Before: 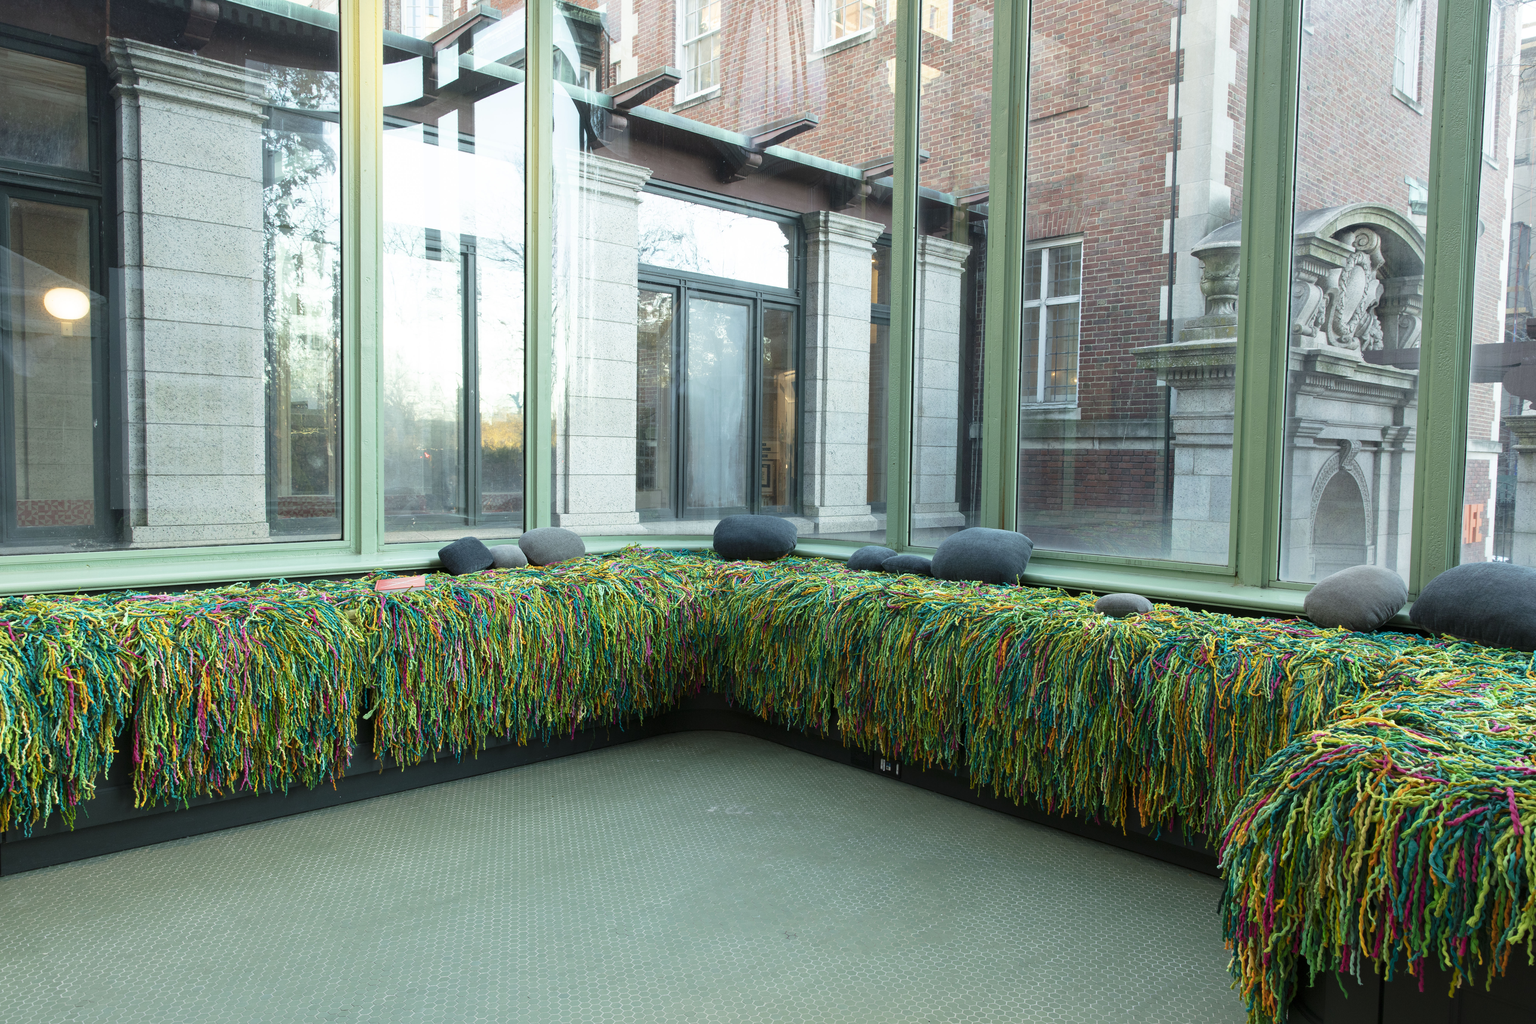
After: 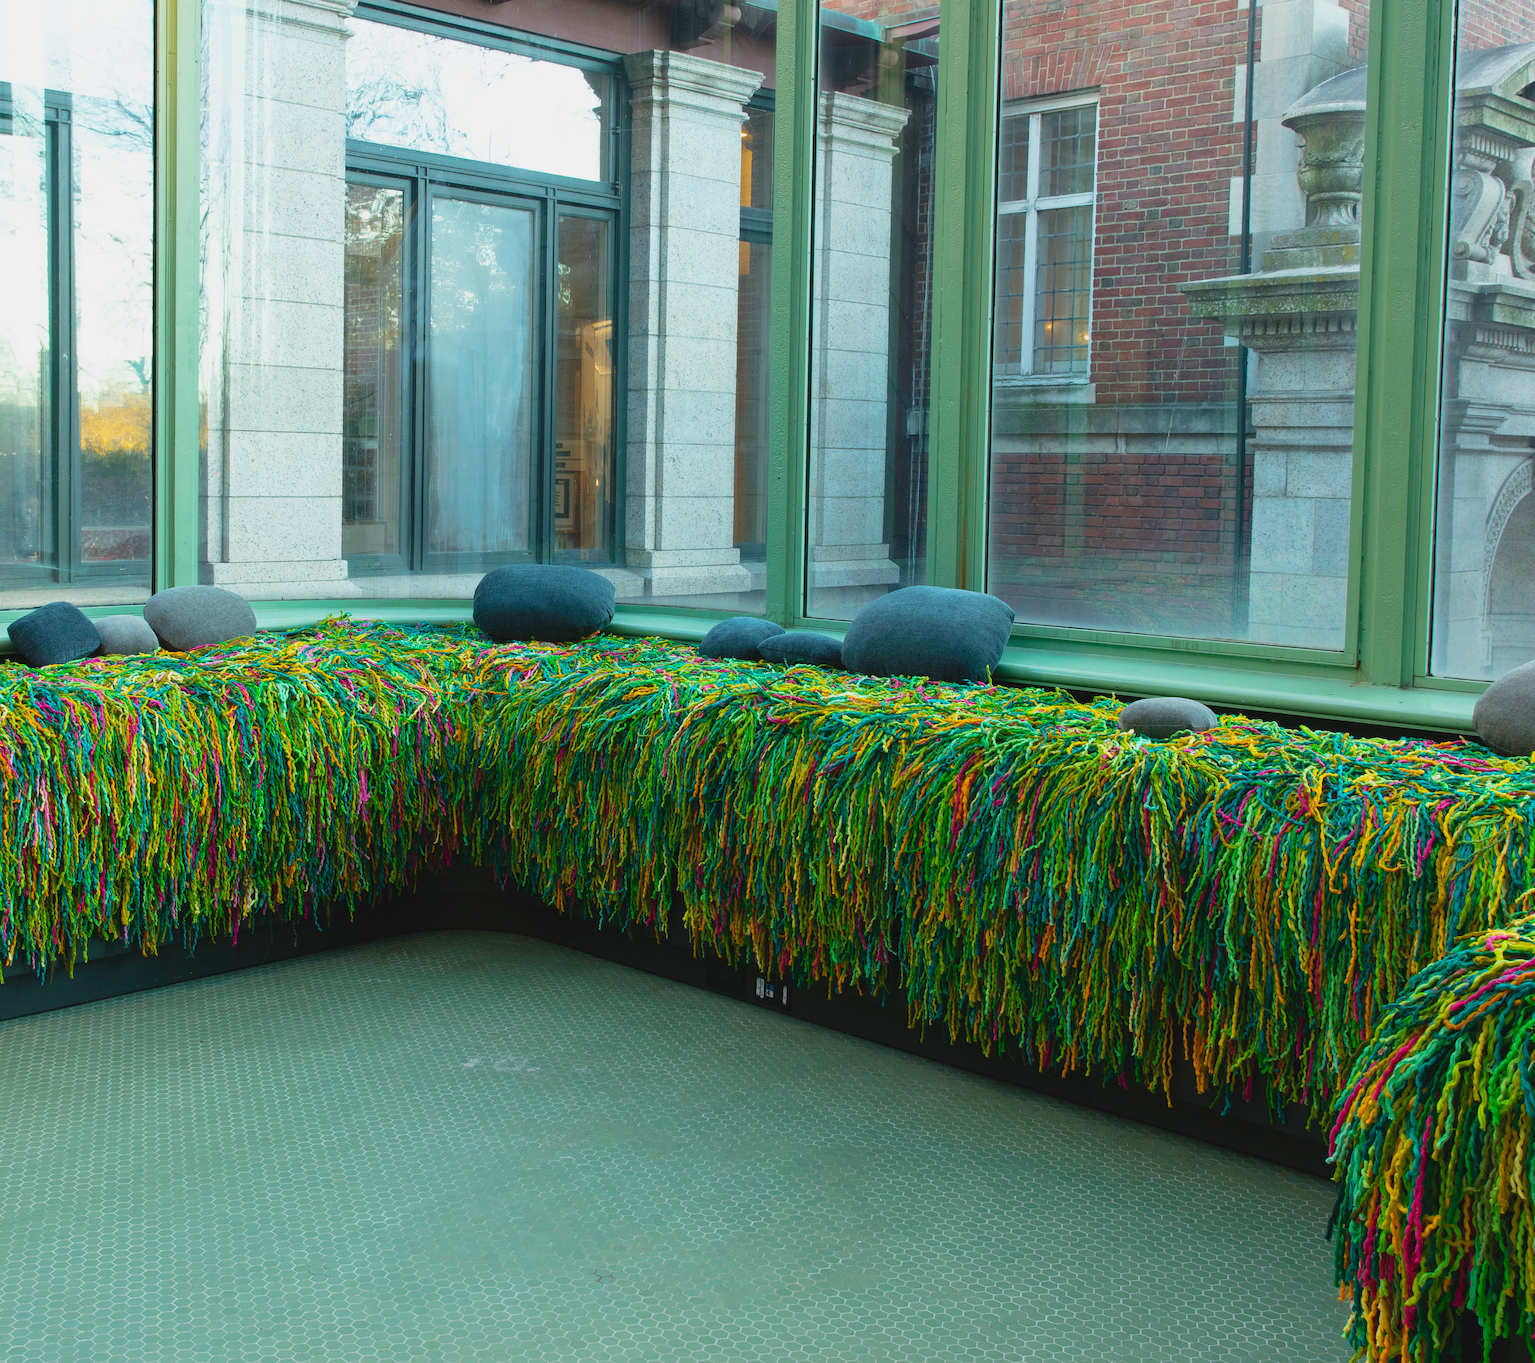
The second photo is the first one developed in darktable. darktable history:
color balance rgb: linear chroma grading › global chroma 15%, perceptual saturation grading › global saturation 30%
contrast brightness saturation: contrast -0.1, saturation -0.1
crop and rotate: left 28.256%, top 17.734%, right 12.656%, bottom 3.573%
